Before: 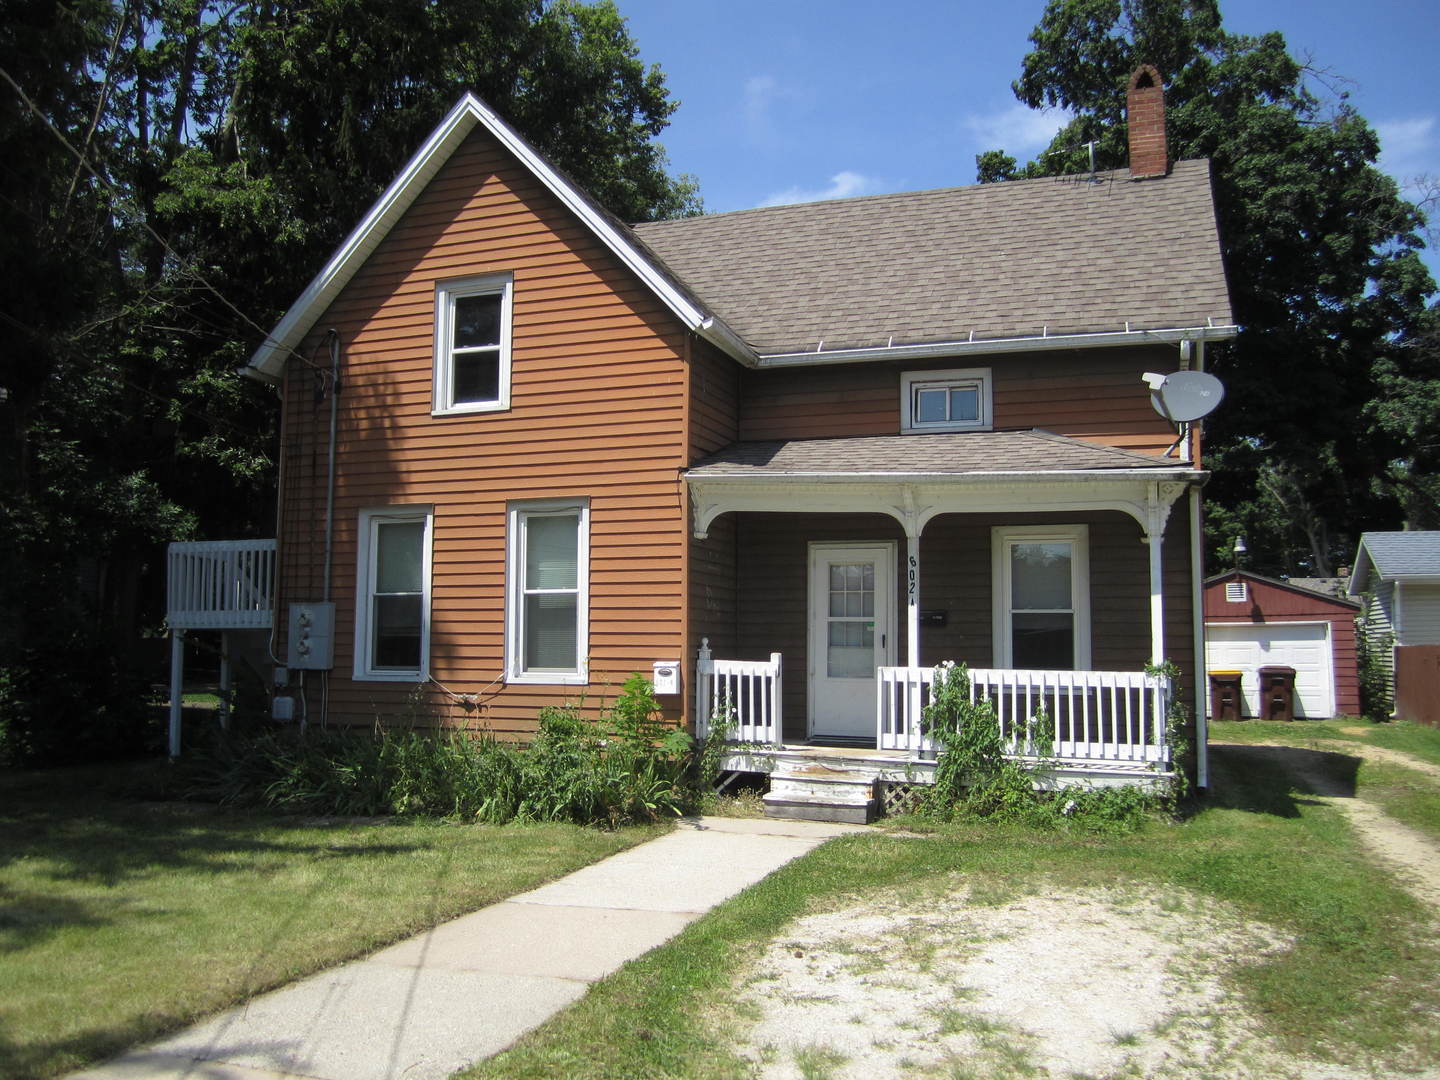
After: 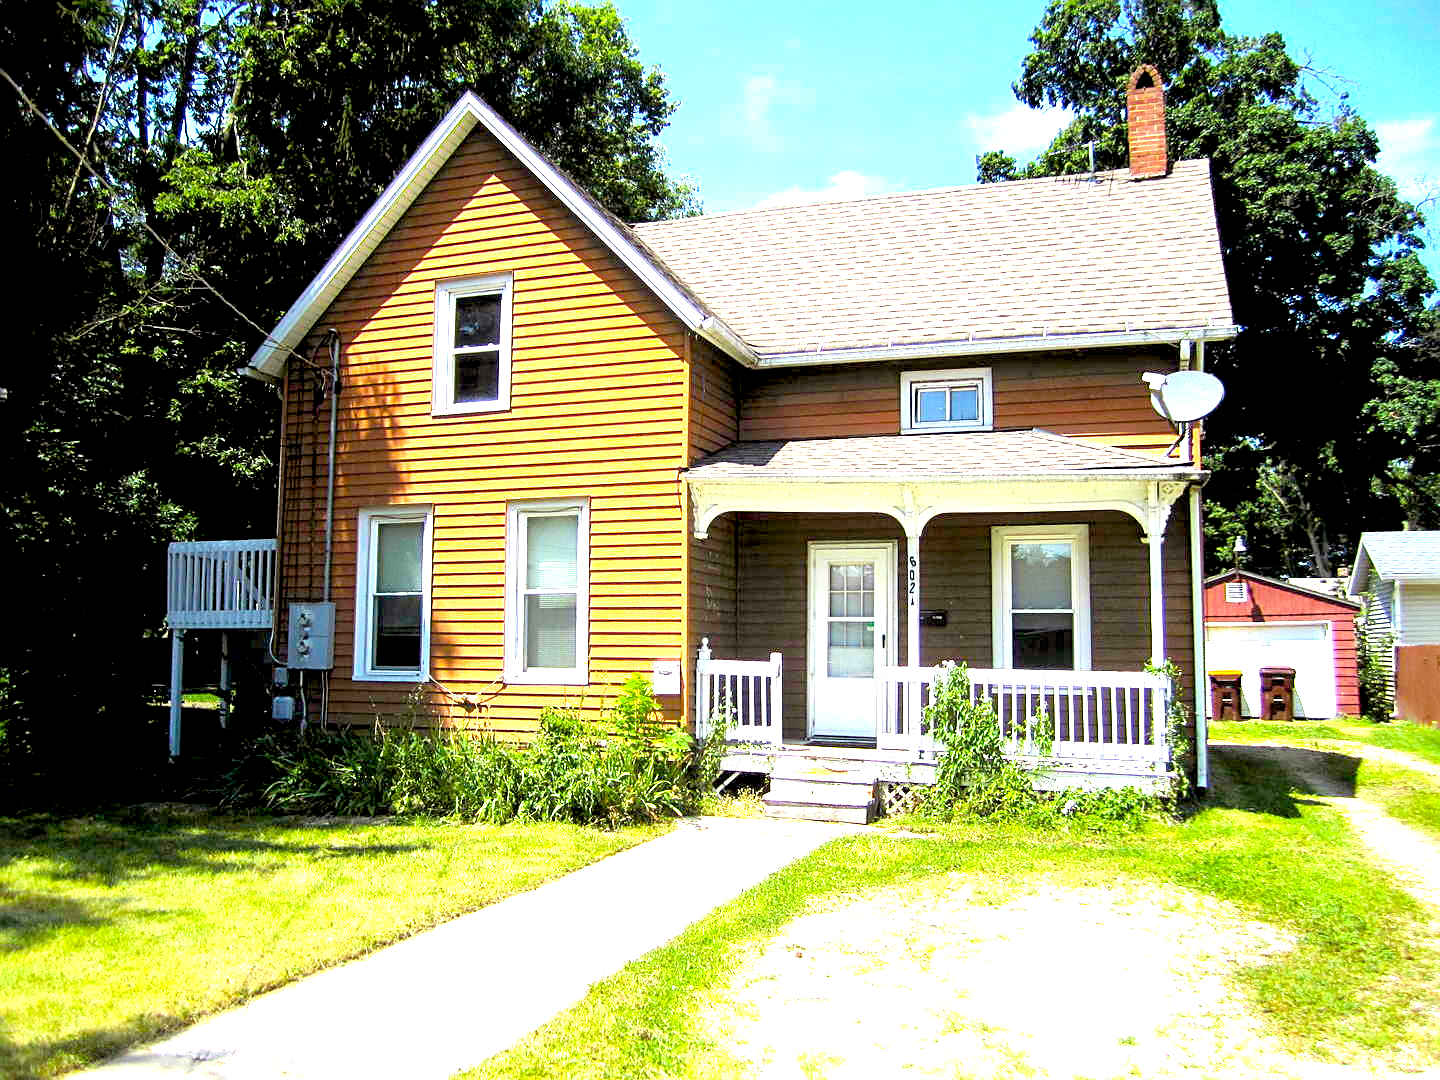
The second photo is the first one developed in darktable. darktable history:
sharpen: on, module defaults
color balance rgb: power › chroma 0.687%, power › hue 60°, perceptual saturation grading › global saturation 30.732%, global vibrance 22.717%
exposure: black level correction 0.009, exposure 1.433 EV, compensate exposure bias true, compensate highlight preservation false
